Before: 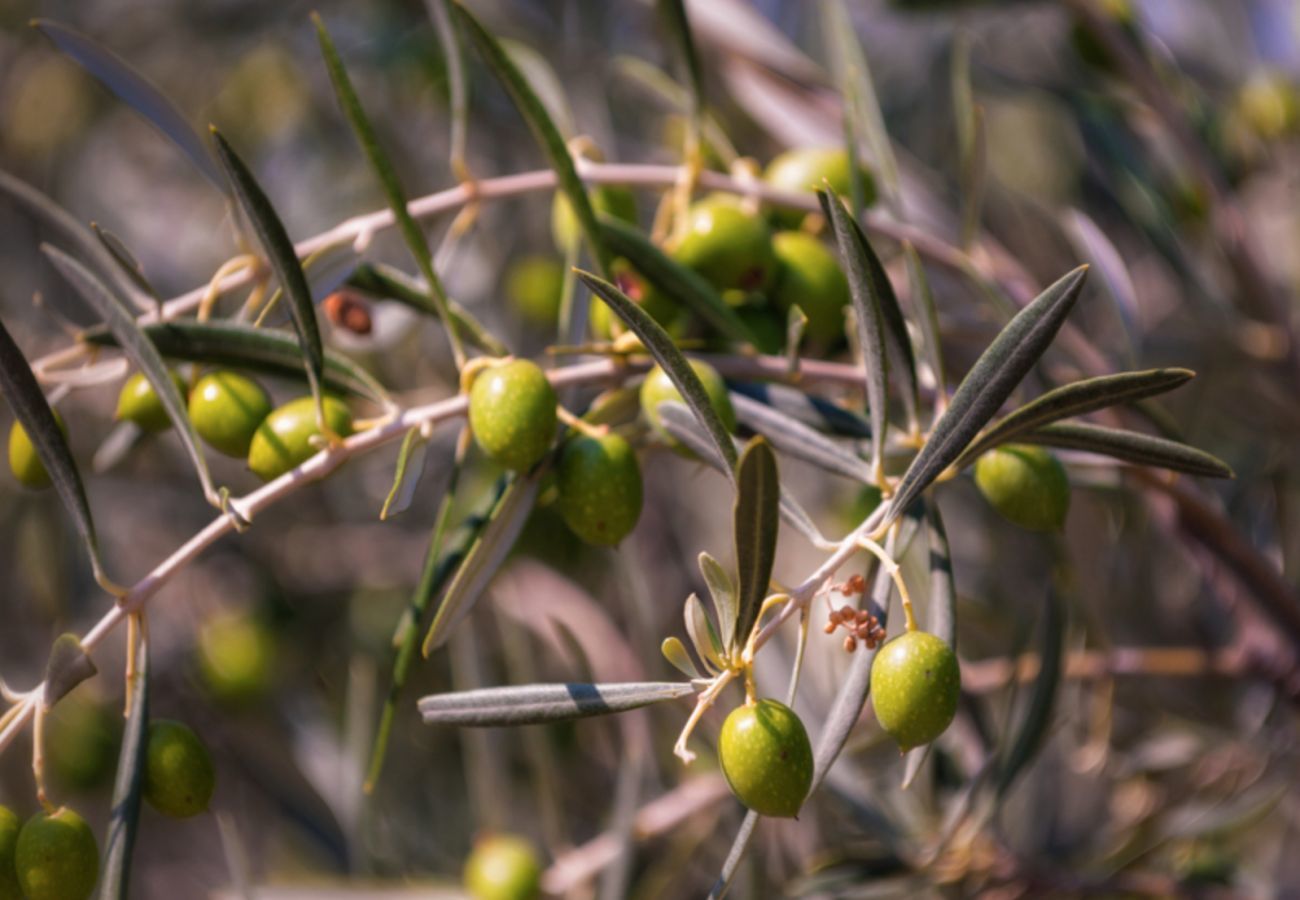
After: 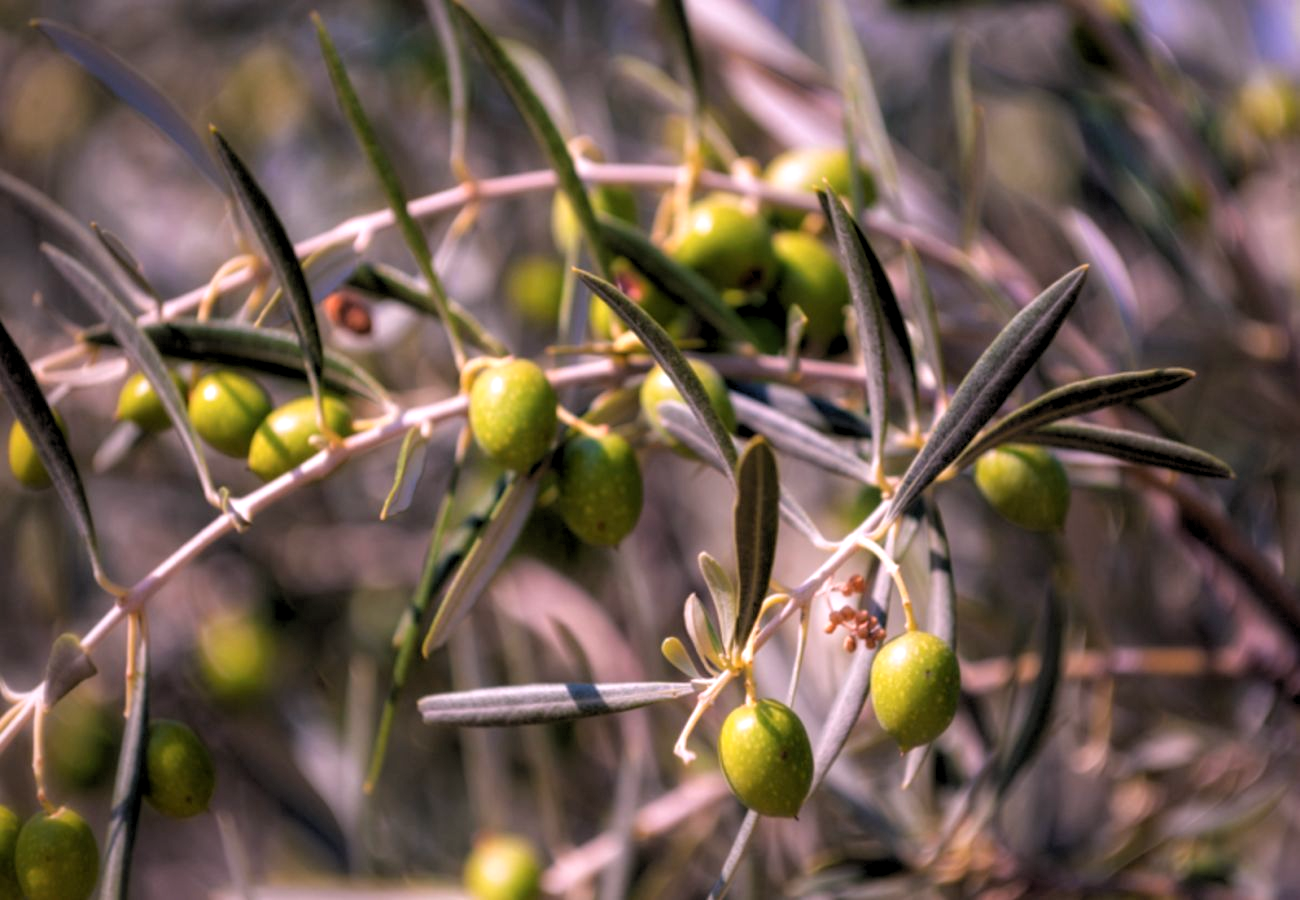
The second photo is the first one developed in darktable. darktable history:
white balance: red 1.05, blue 1.072
rgb levels: levels [[0.01, 0.419, 0.839], [0, 0.5, 1], [0, 0.5, 1]]
